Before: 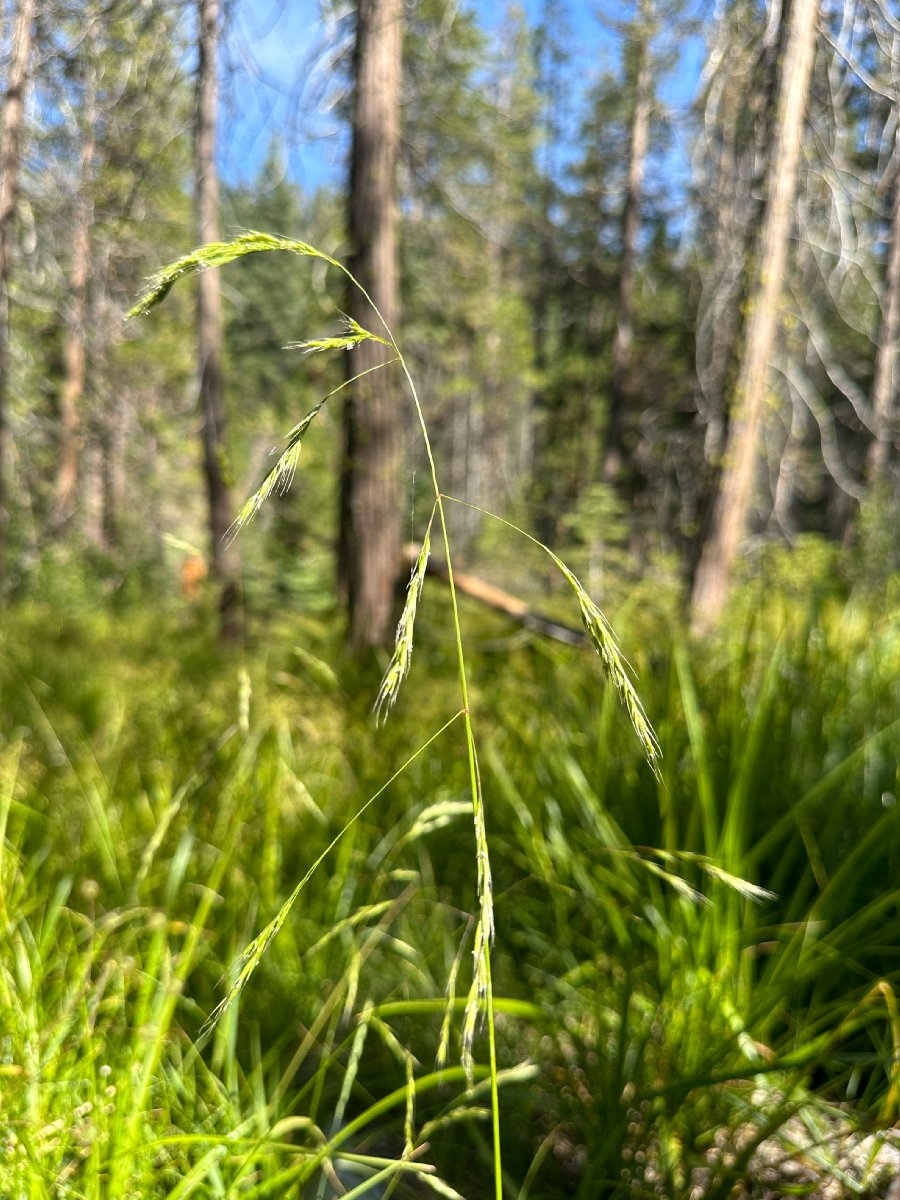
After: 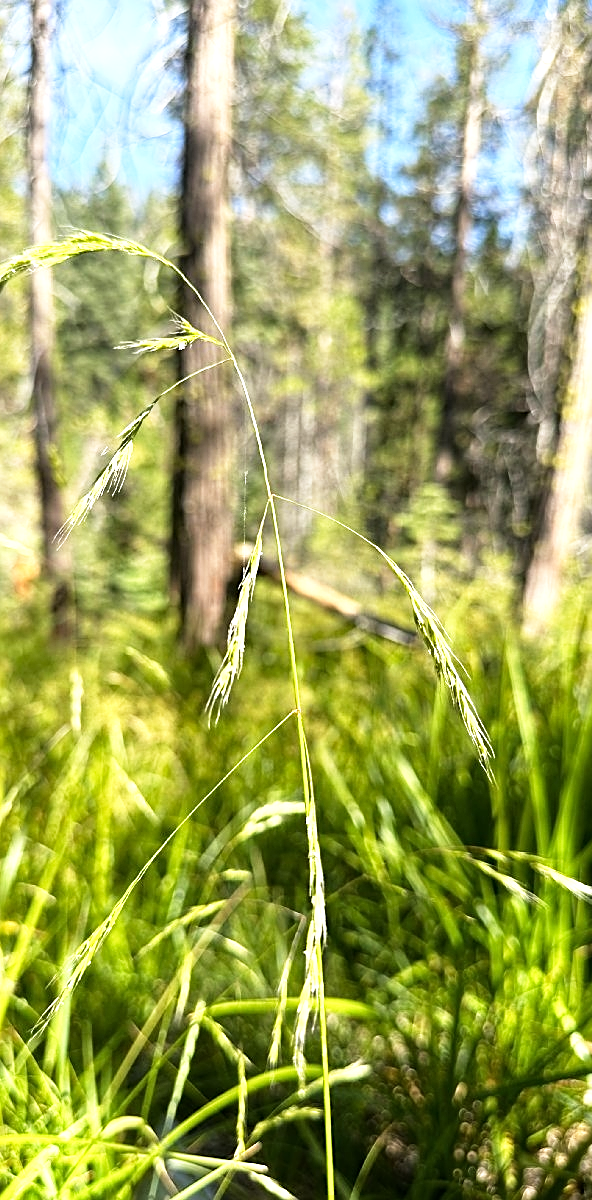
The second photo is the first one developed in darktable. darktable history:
sharpen: on, module defaults
crop and rotate: left 18.686%, right 15.512%
tone equalizer: -8 EV -0.741 EV, -7 EV -0.716 EV, -6 EV -0.565 EV, -5 EV -0.396 EV, -3 EV 0.37 EV, -2 EV 0.6 EV, -1 EV 0.68 EV, +0 EV 0.73 EV
base curve: curves: ch0 [(0, 0) (0.666, 0.806) (1, 1)], preserve colors none
